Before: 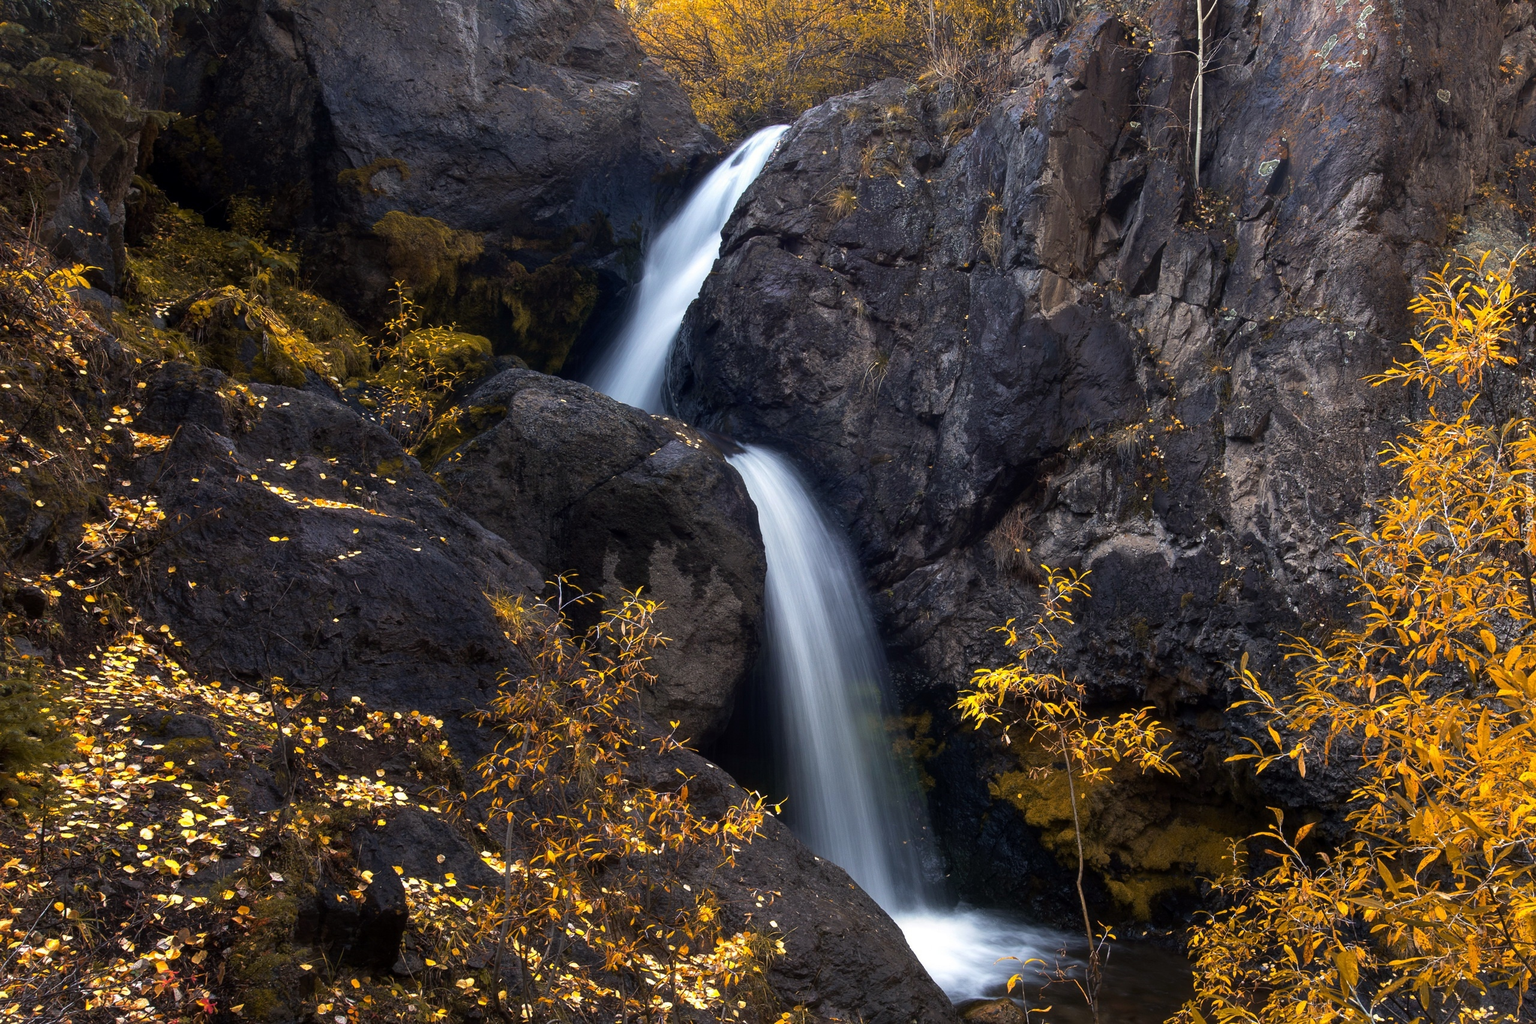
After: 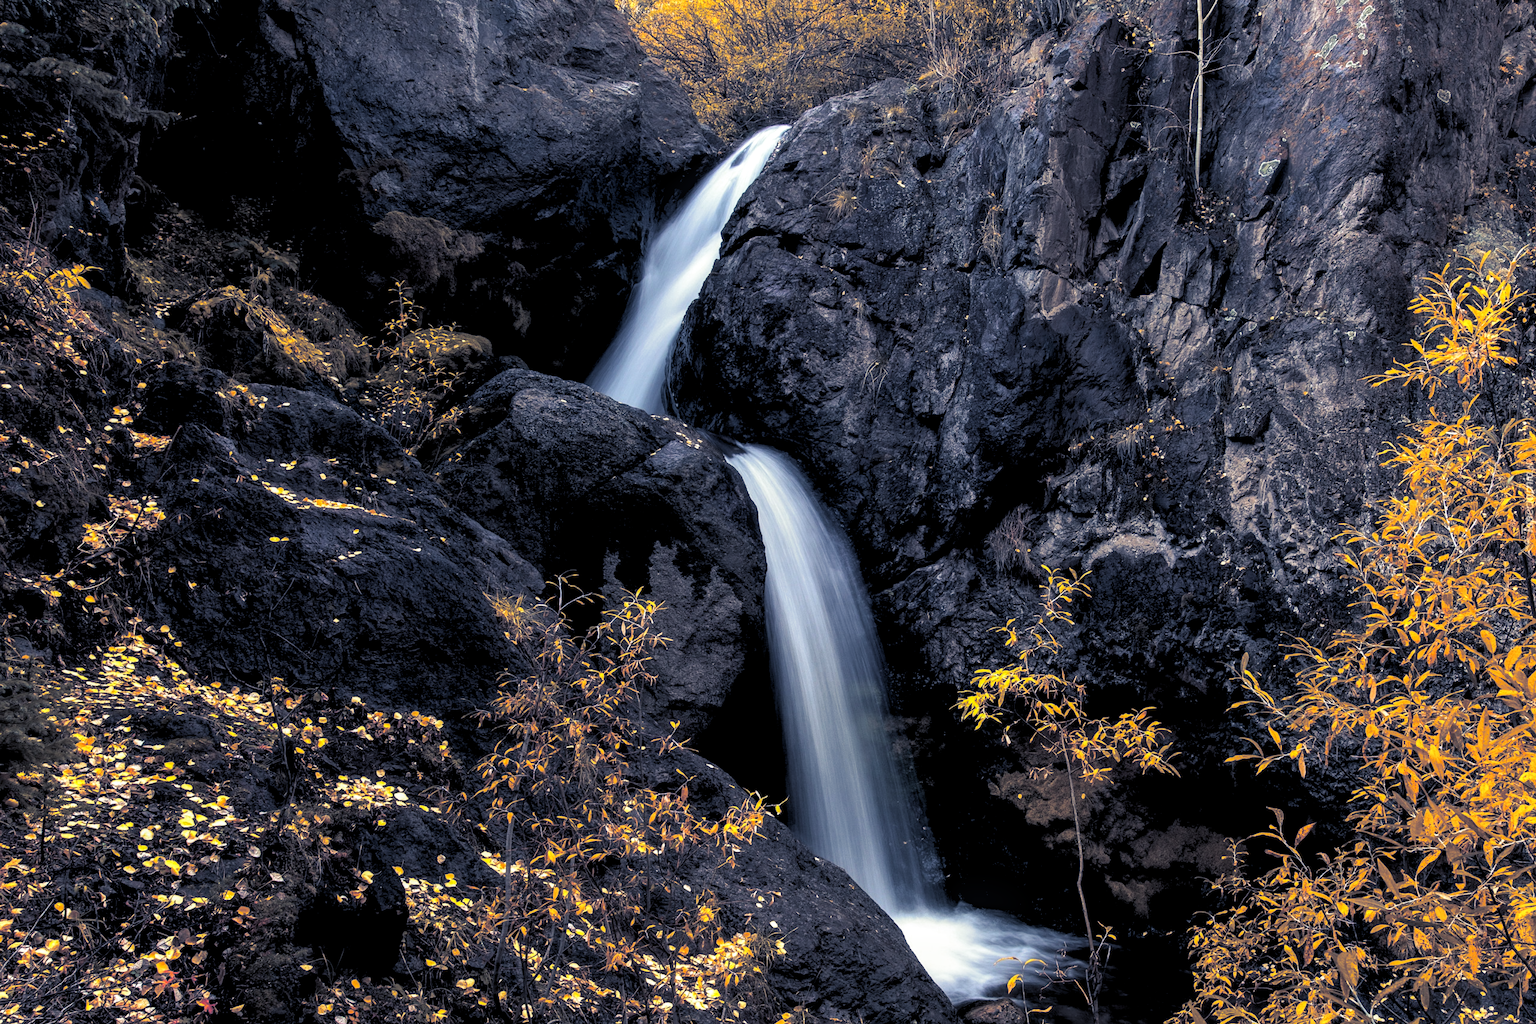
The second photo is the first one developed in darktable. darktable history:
split-toning: shadows › hue 230.4°
rgb levels: levels [[0.013, 0.434, 0.89], [0, 0.5, 1], [0, 0.5, 1]]
local contrast: on, module defaults
